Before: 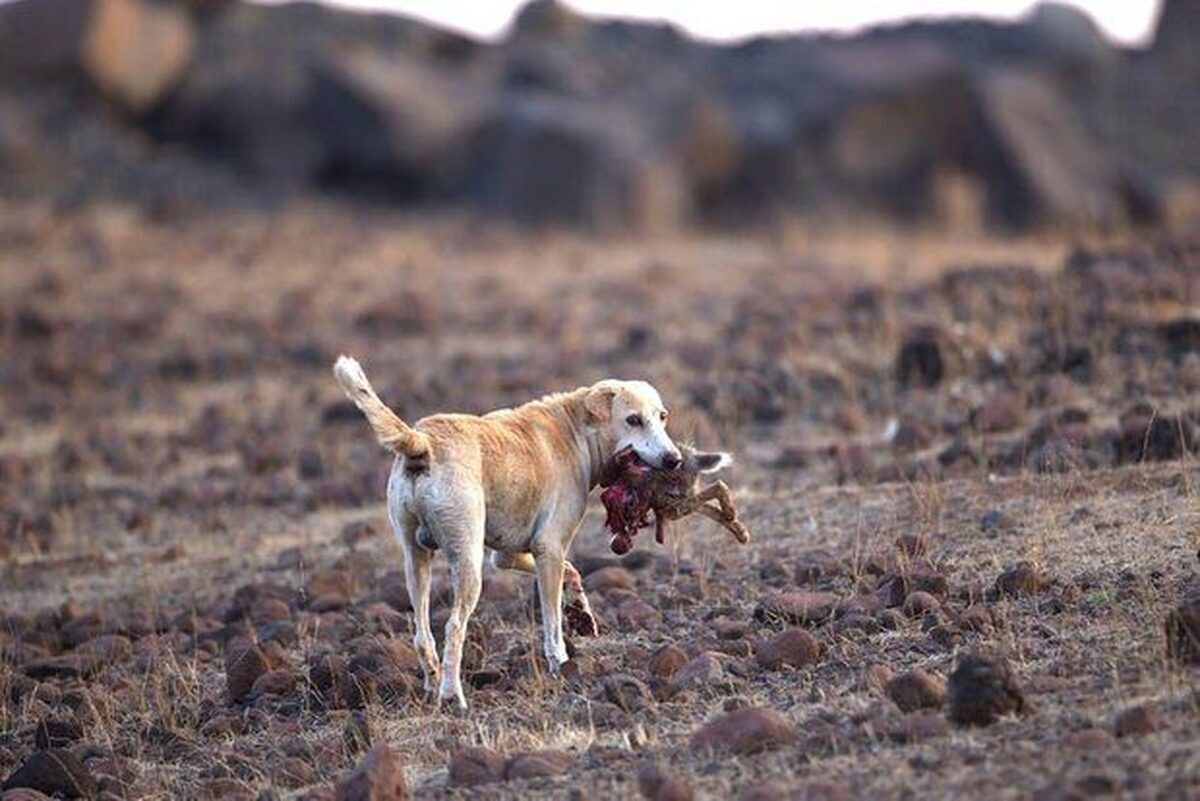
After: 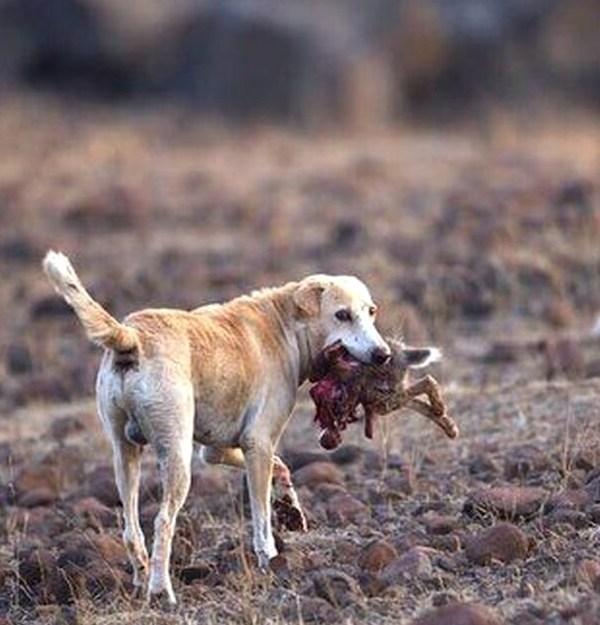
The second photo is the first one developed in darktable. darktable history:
crop and rotate: angle 0.014°, left 24.308%, top 13.178%, right 25.644%, bottom 8.644%
exposure: exposure 0.078 EV, compensate highlight preservation false
